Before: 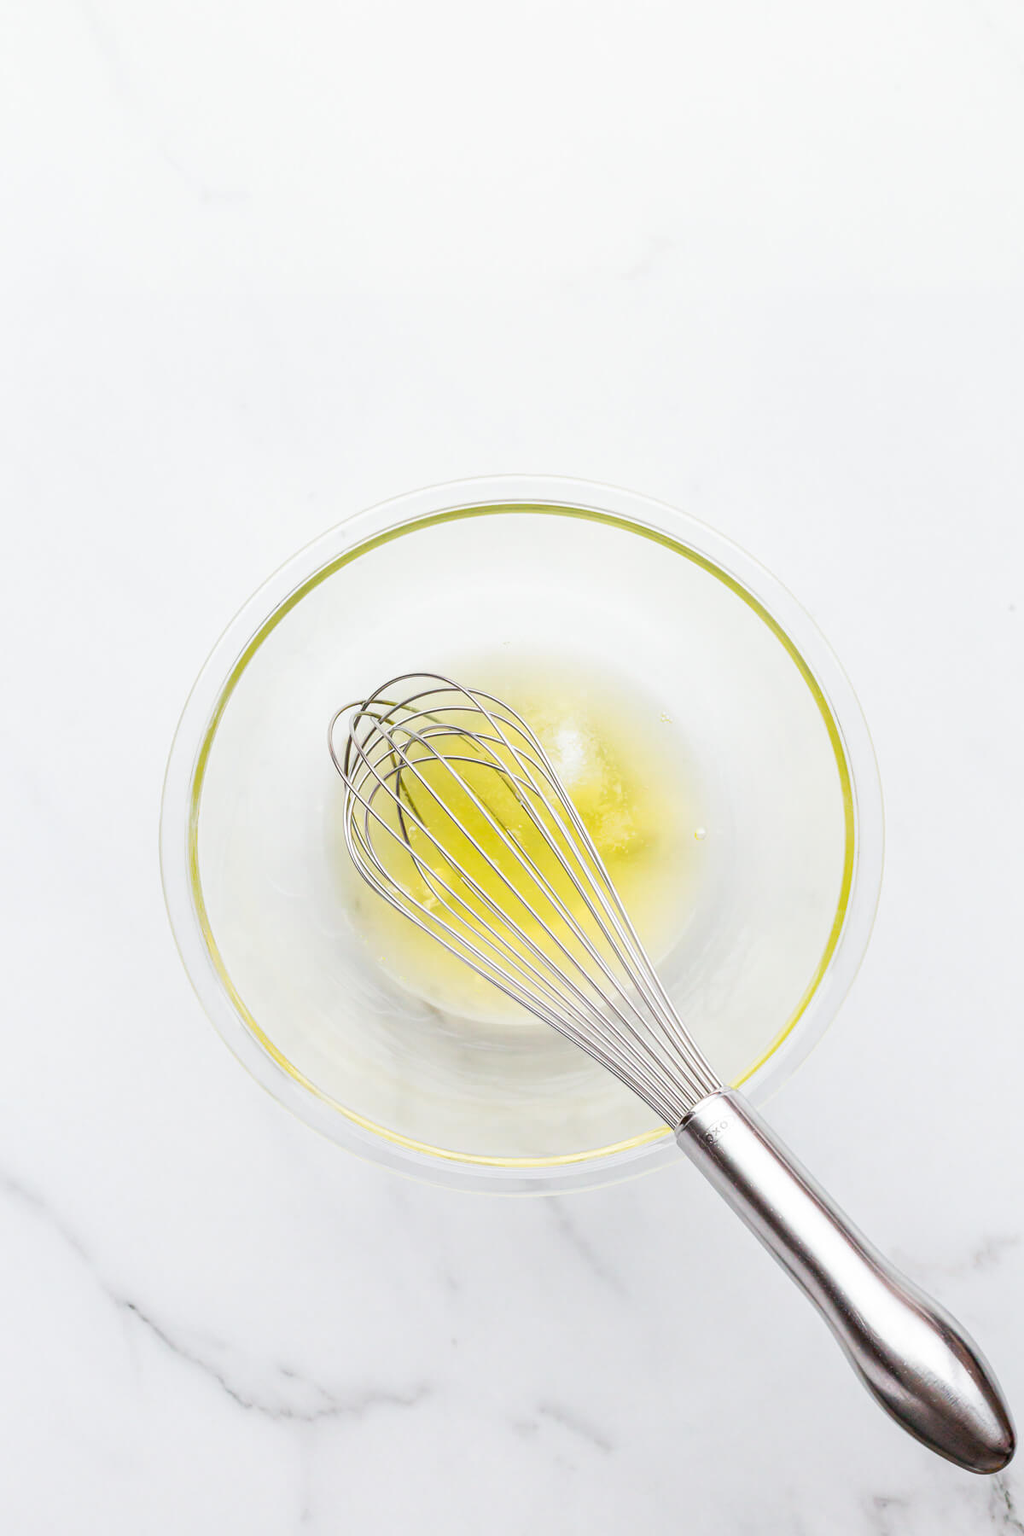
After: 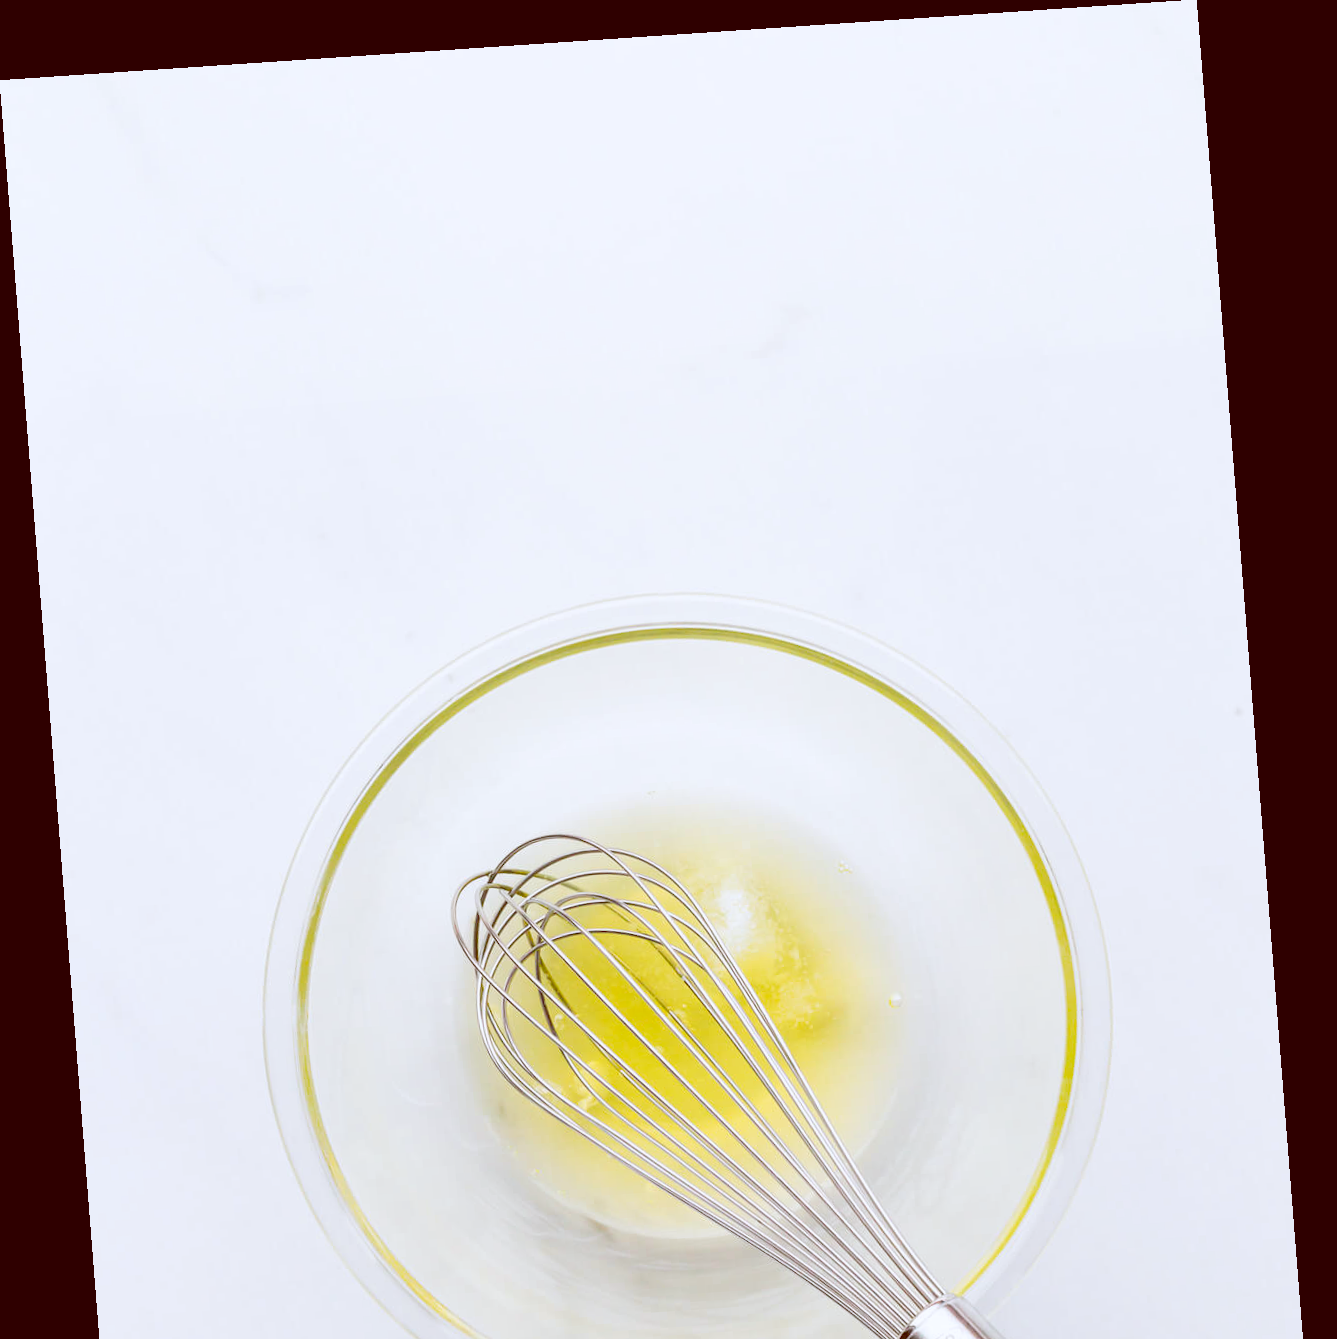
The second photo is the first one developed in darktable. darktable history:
crop: bottom 28.576%
color balance: lift [1, 1.011, 0.999, 0.989], gamma [1.109, 1.045, 1.039, 0.955], gain [0.917, 0.936, 0.952, 1.064], contrast 2.32%, contrast fulcrum 19%, output saturation 101%
rotate and perspective: rotation -4.2°, shear 0.006, automatic cropping off
